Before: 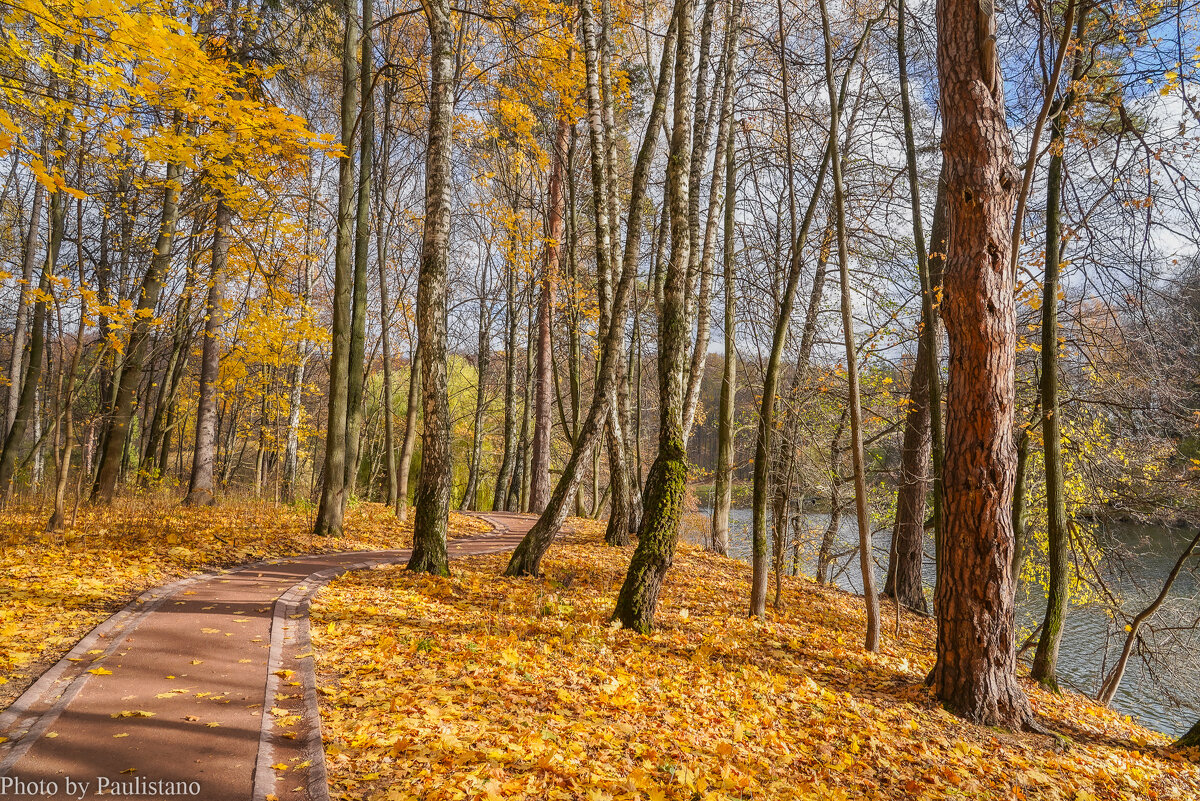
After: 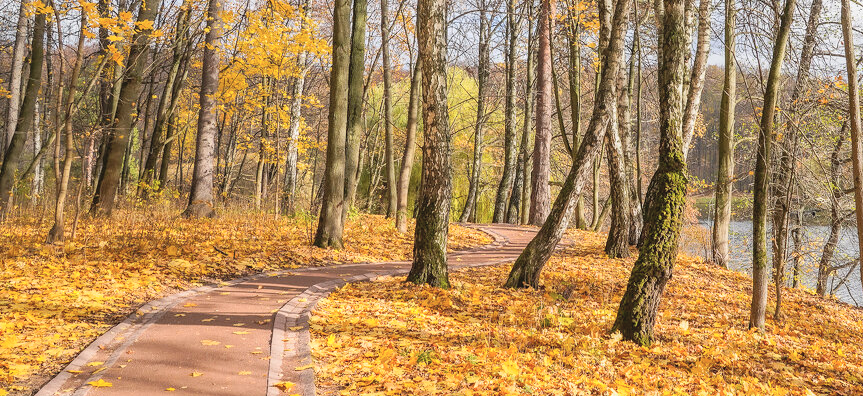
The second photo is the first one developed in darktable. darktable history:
crop: top 36.004%, right 28.015%, bottom 14.551%
contrast brightness saturation: contrast 0.144, brightness 0.212
tone equalizer: edges refinement/feathering 500, mask exposure compensation -1.57 EV, preserve details no
